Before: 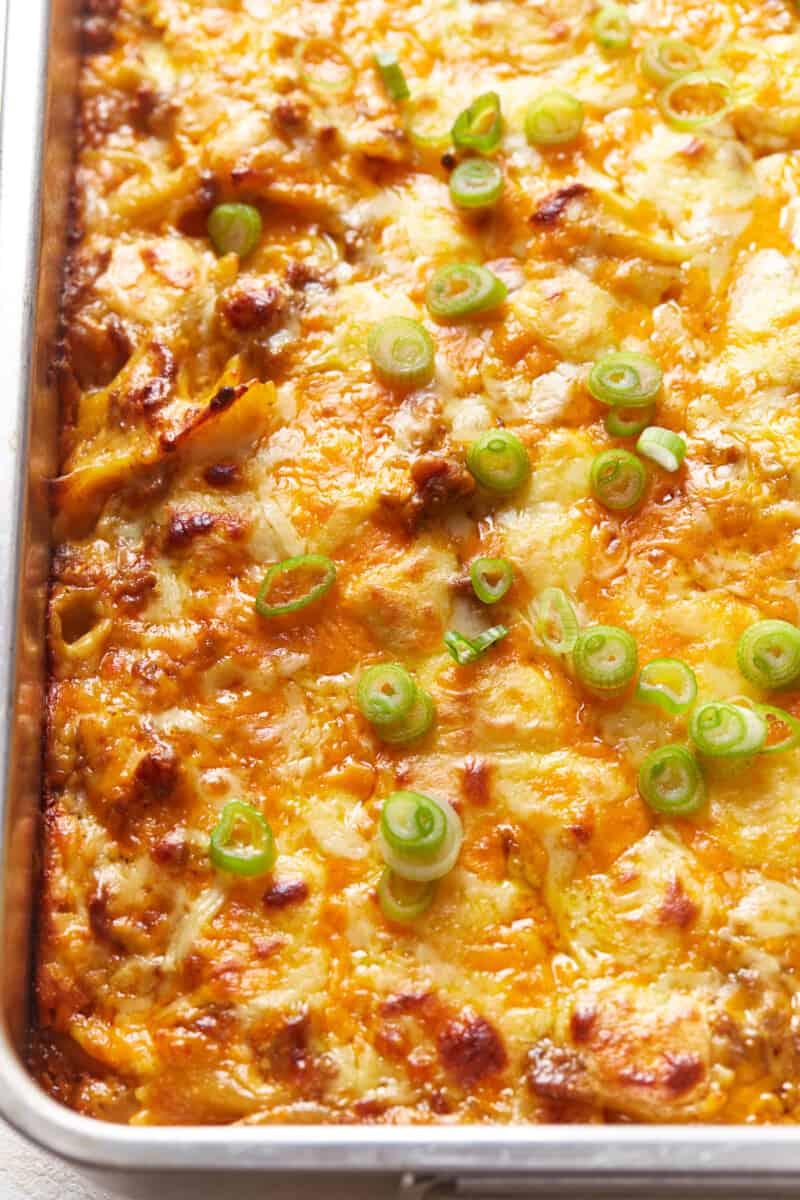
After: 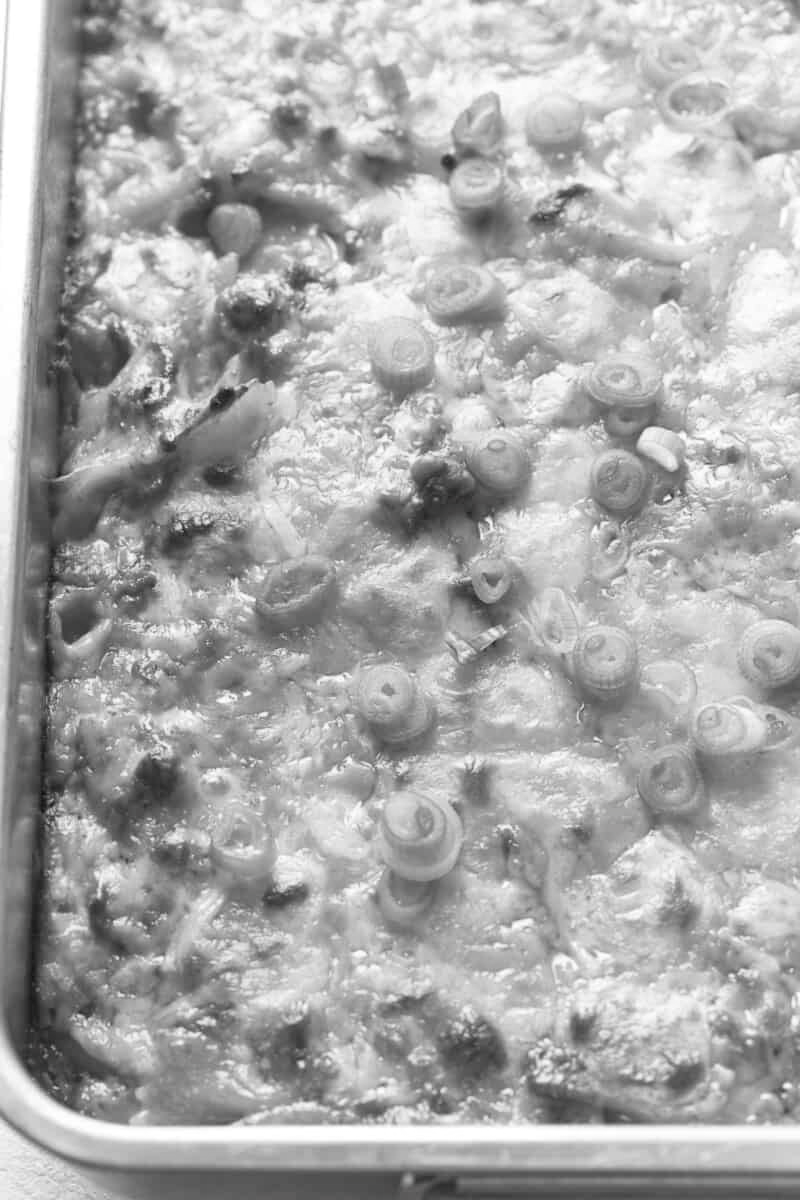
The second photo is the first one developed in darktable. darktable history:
color balance rgb: linear chroma grading › global chroma 14.815%, perceptual saturation grading › global saturation 19.668%, contrast -10.213%
exposure: black level correction 0.002, exposure 0.296 EV, compensate highlight preservation false
contrast brightness saturation: saturation -0.998
